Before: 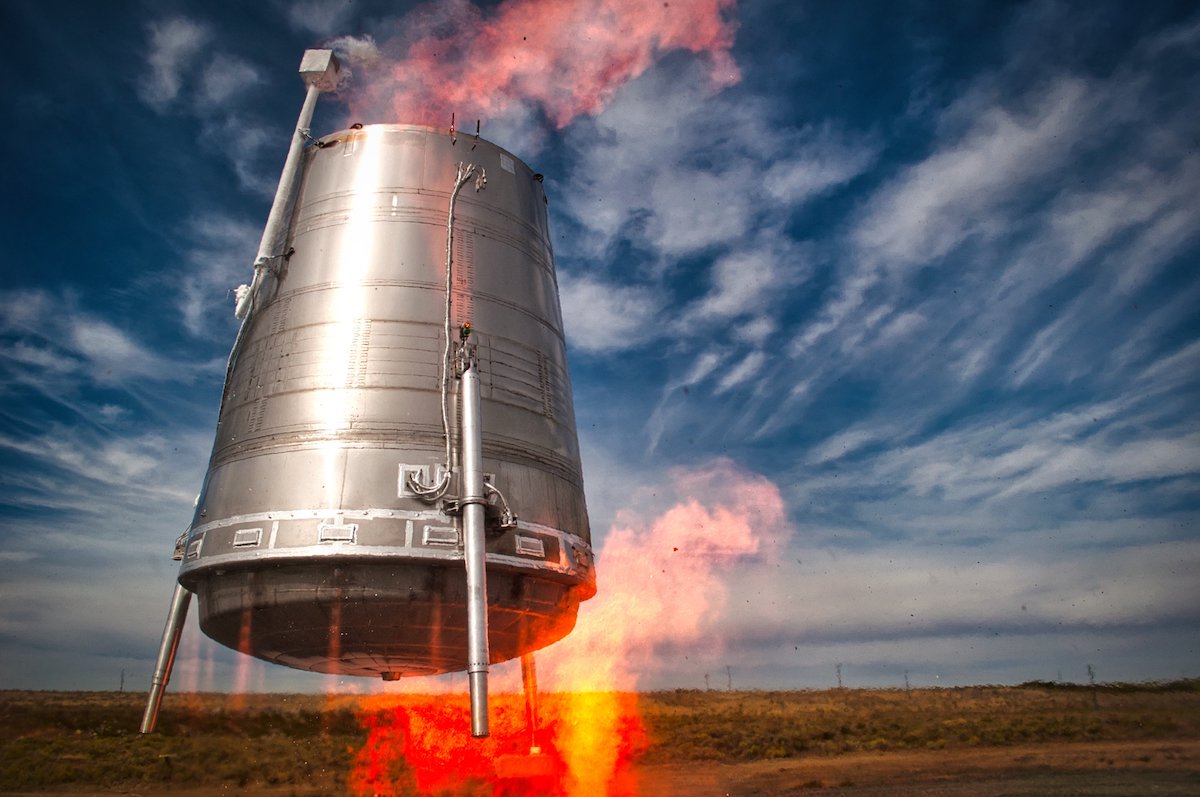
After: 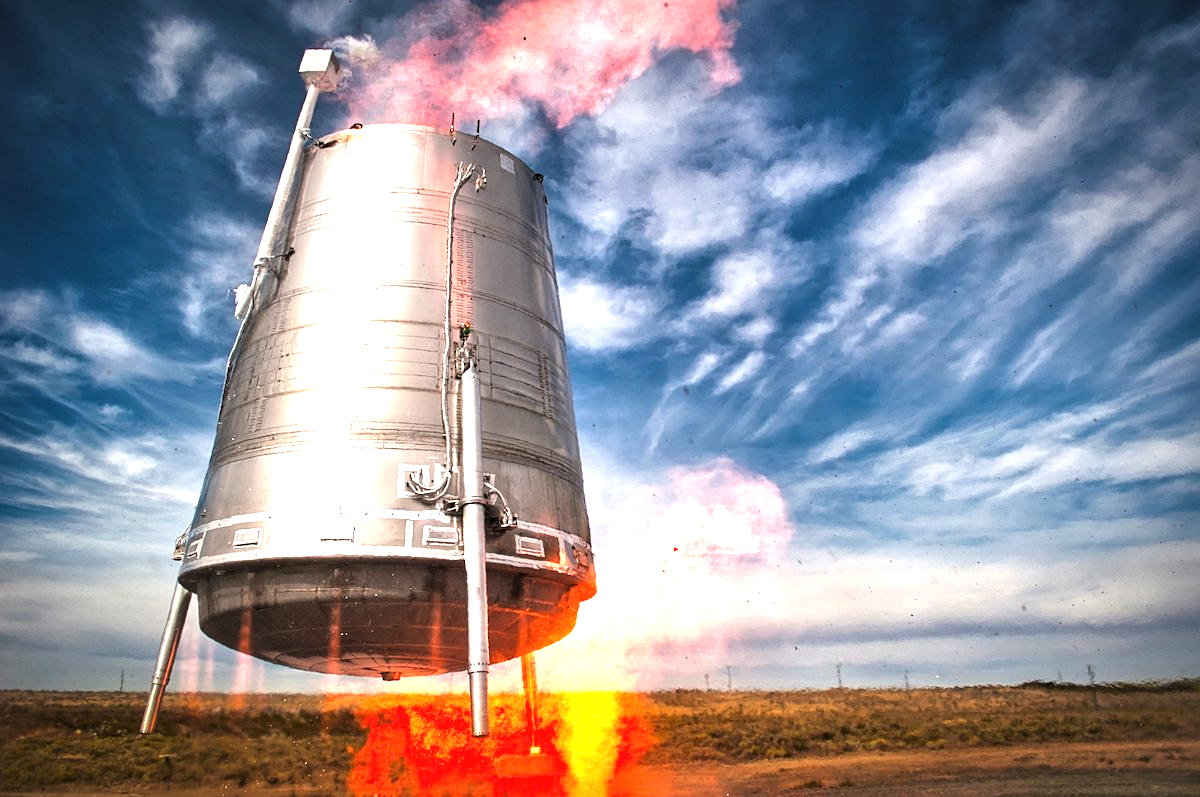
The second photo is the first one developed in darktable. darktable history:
levels: mode automatic, black 0.023%, white 99.97%, levels [0.062, 0.494, 0.925]
sharpen: amount 0.2
exposure: black level correction 0, exposure 1.45 EV, compensate exposure bias true, compensate highlight preservation false
